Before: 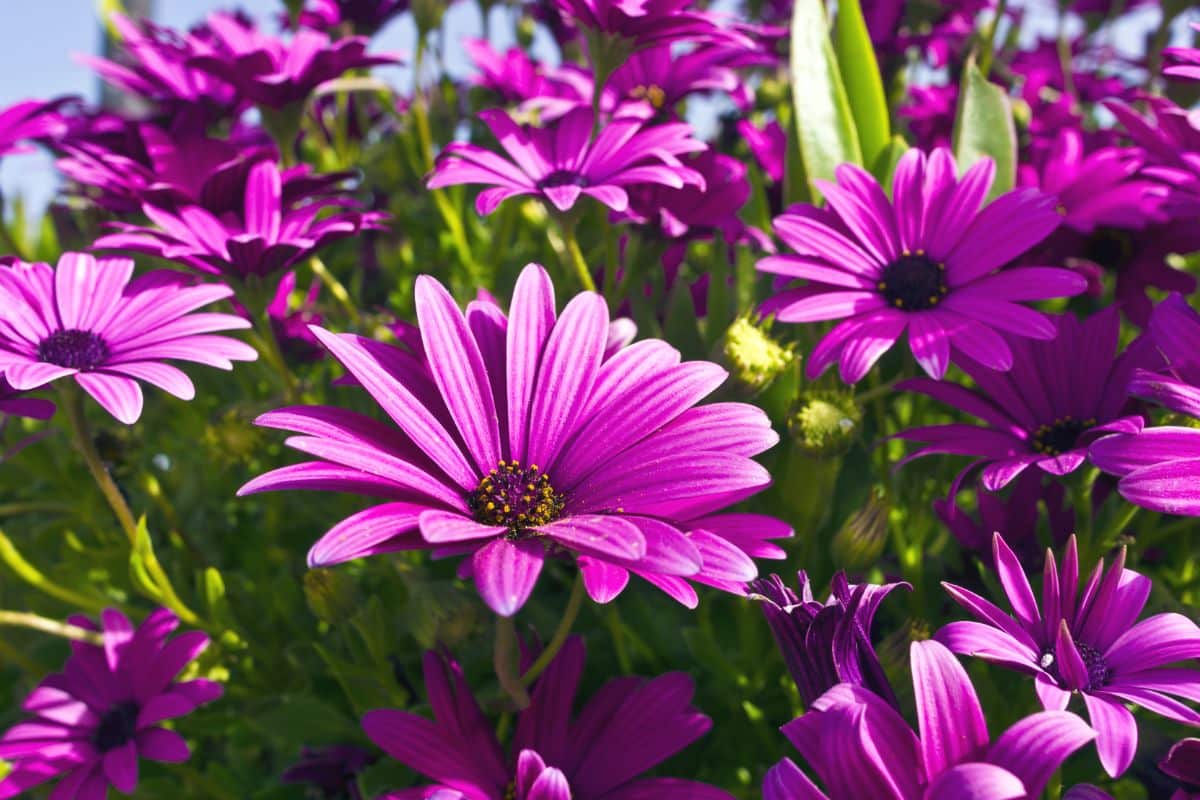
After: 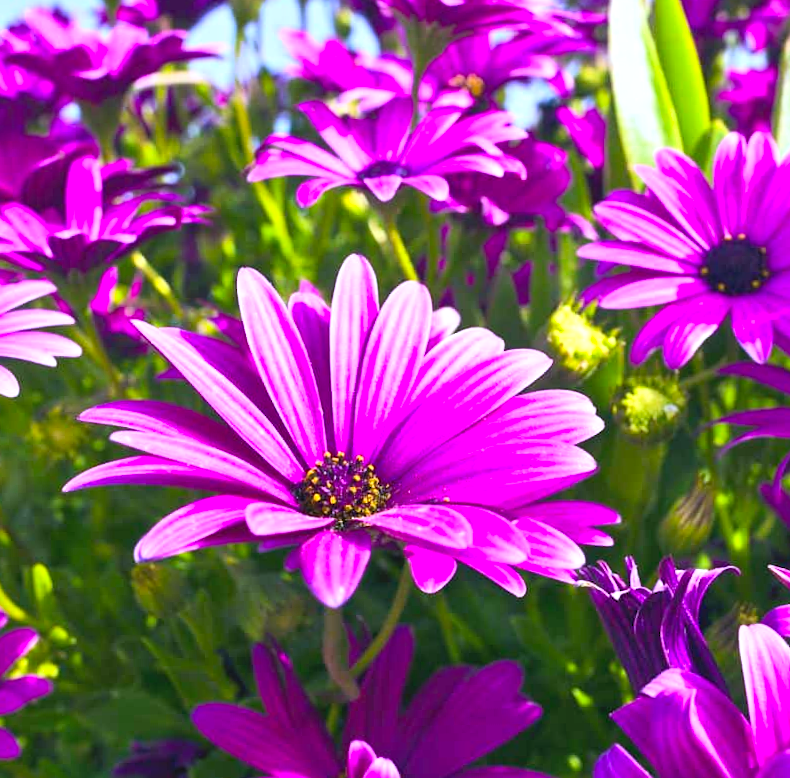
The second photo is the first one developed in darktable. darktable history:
rotate and perspective: rotation -1°, crop left 0.011, crop right 0.989, crop top 0.025, crop bottom 0.975
white balance: red 0.967, blue 1.119, emerald 0.756
crop and rotate: left 14.292%, right 19.041%
sharpen: amount 0.2
shadows and highlights: shadows 25, highlights -25
contrast brightness saturation: contrast 0.24, brightness 0.26, saturation 0.39
levels: levels [0, 0.476, 0.951]
